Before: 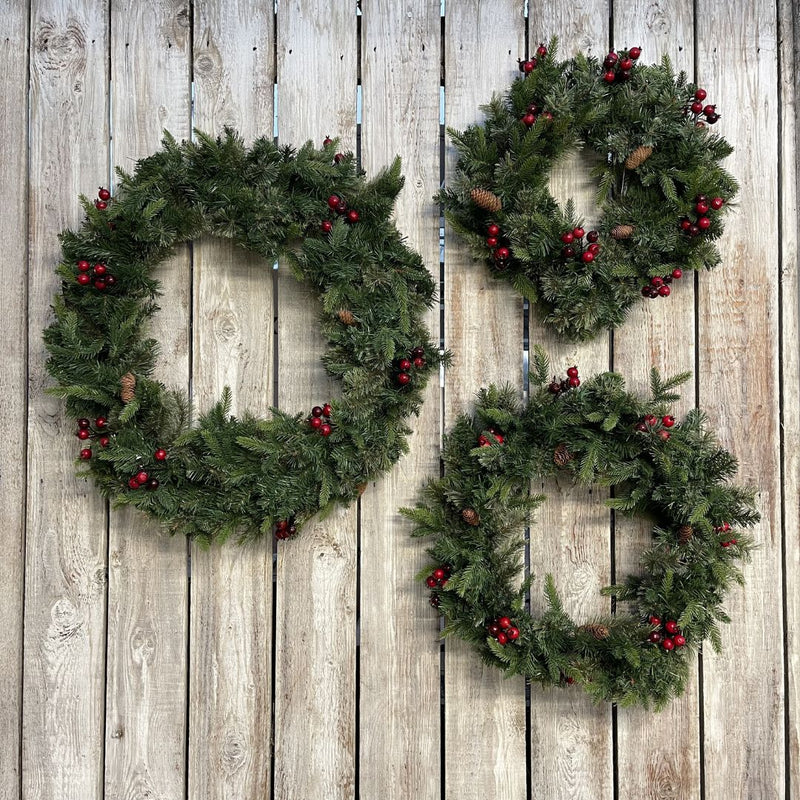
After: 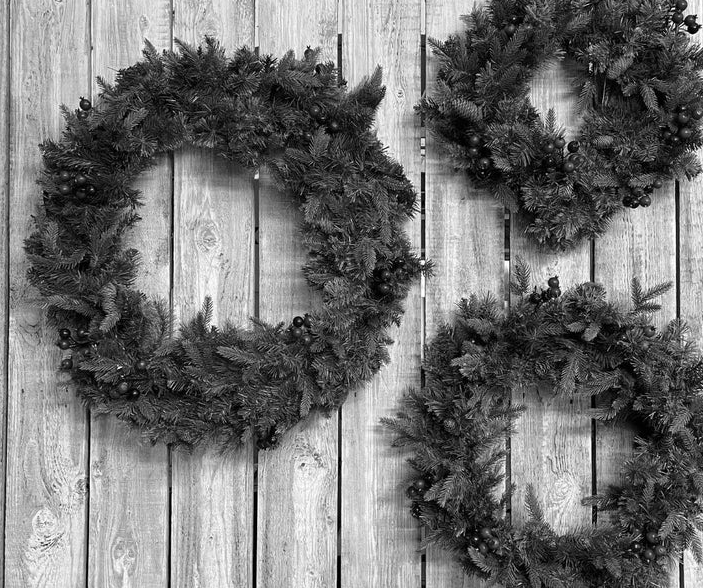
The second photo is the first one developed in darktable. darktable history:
monochrome: on, module defaults
crop and rotate: left 2.425%, top 11.305%, right 9.6%, bottom 15.08%
color balance rgb: perceptual saturation grading › global saturation 25%, global vibrance 20%
